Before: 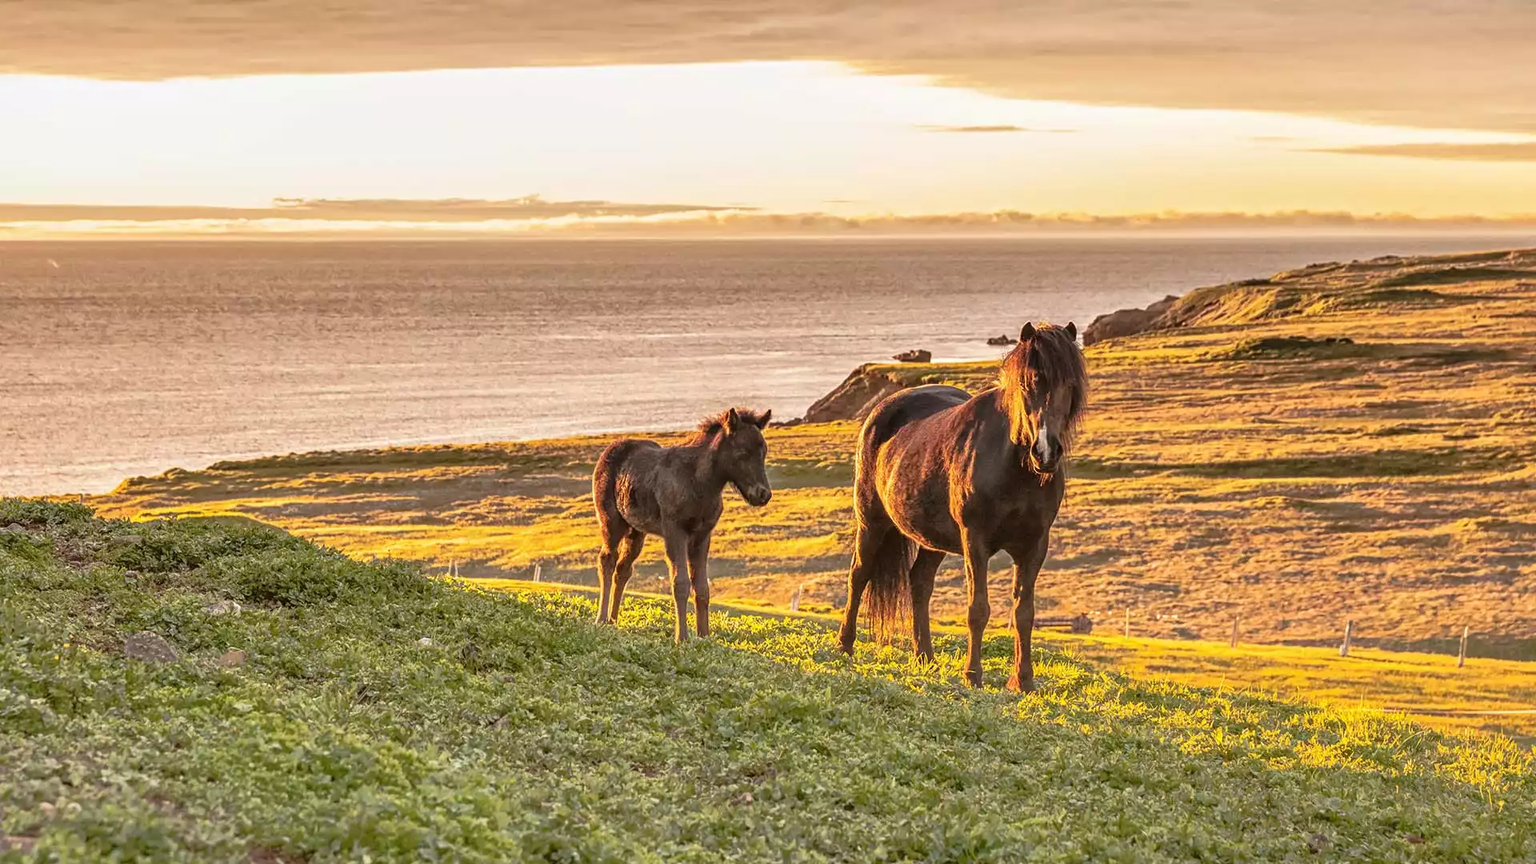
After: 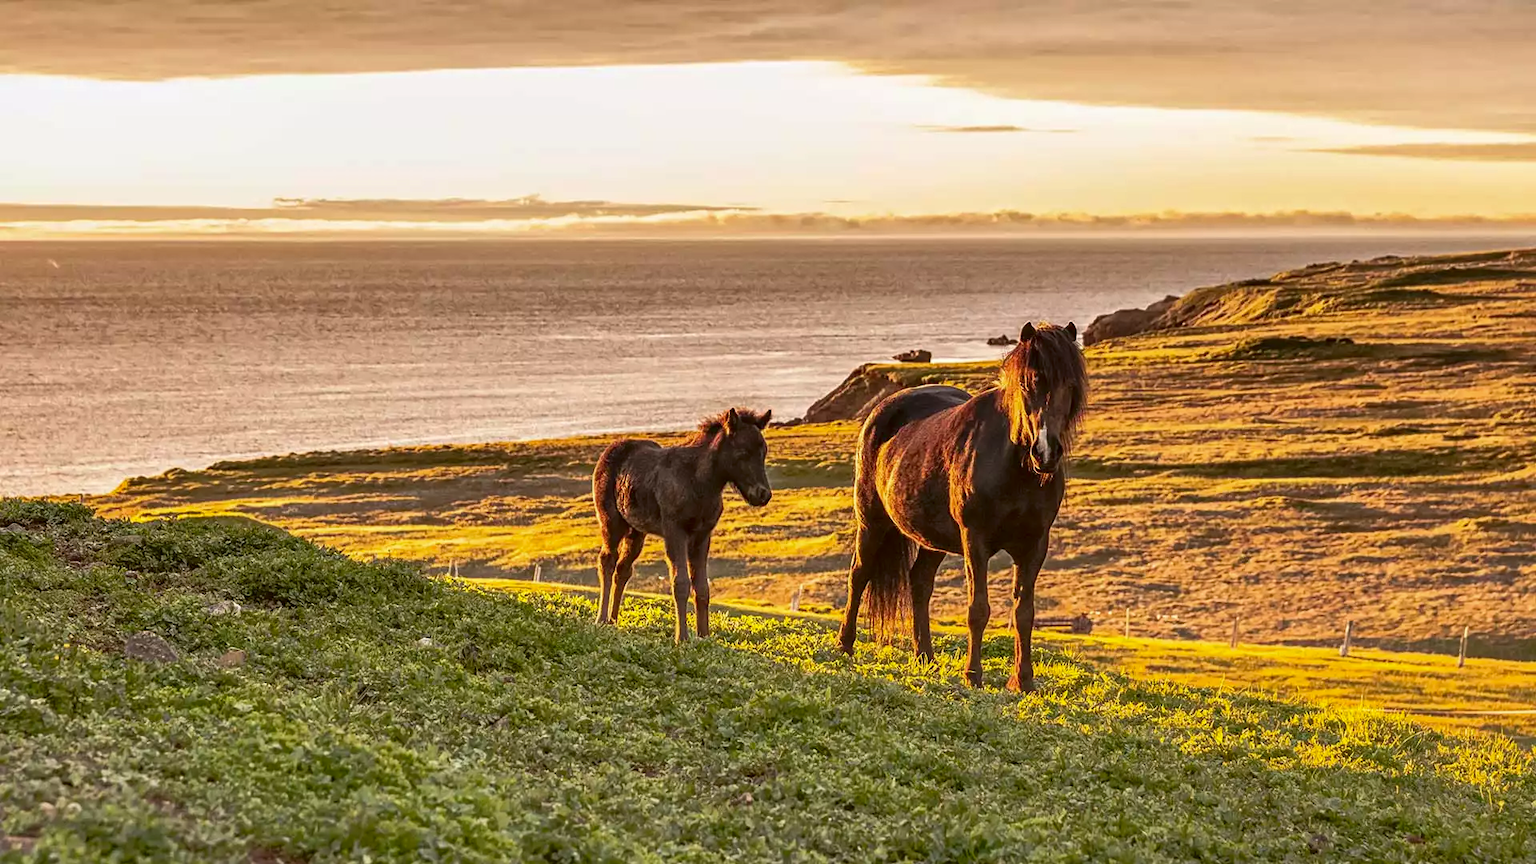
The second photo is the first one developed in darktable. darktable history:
contrast brightness saturation: contrast 0.068, brightness -0.134, saturation 0.061
